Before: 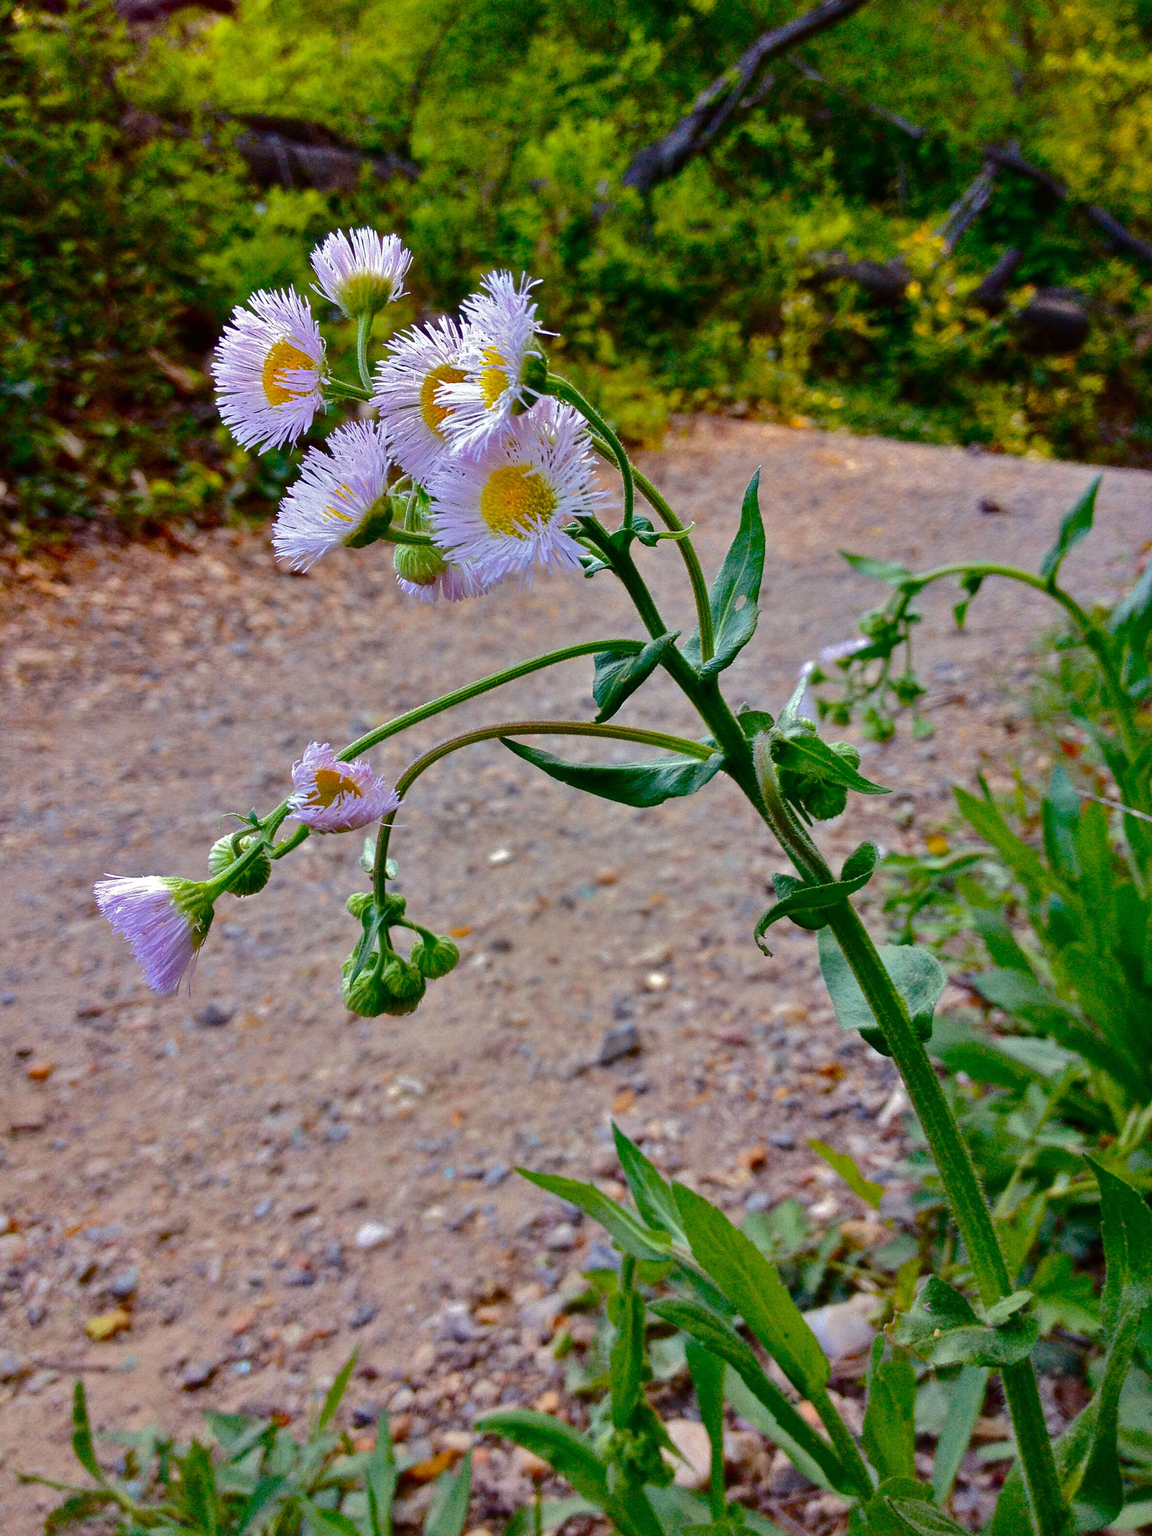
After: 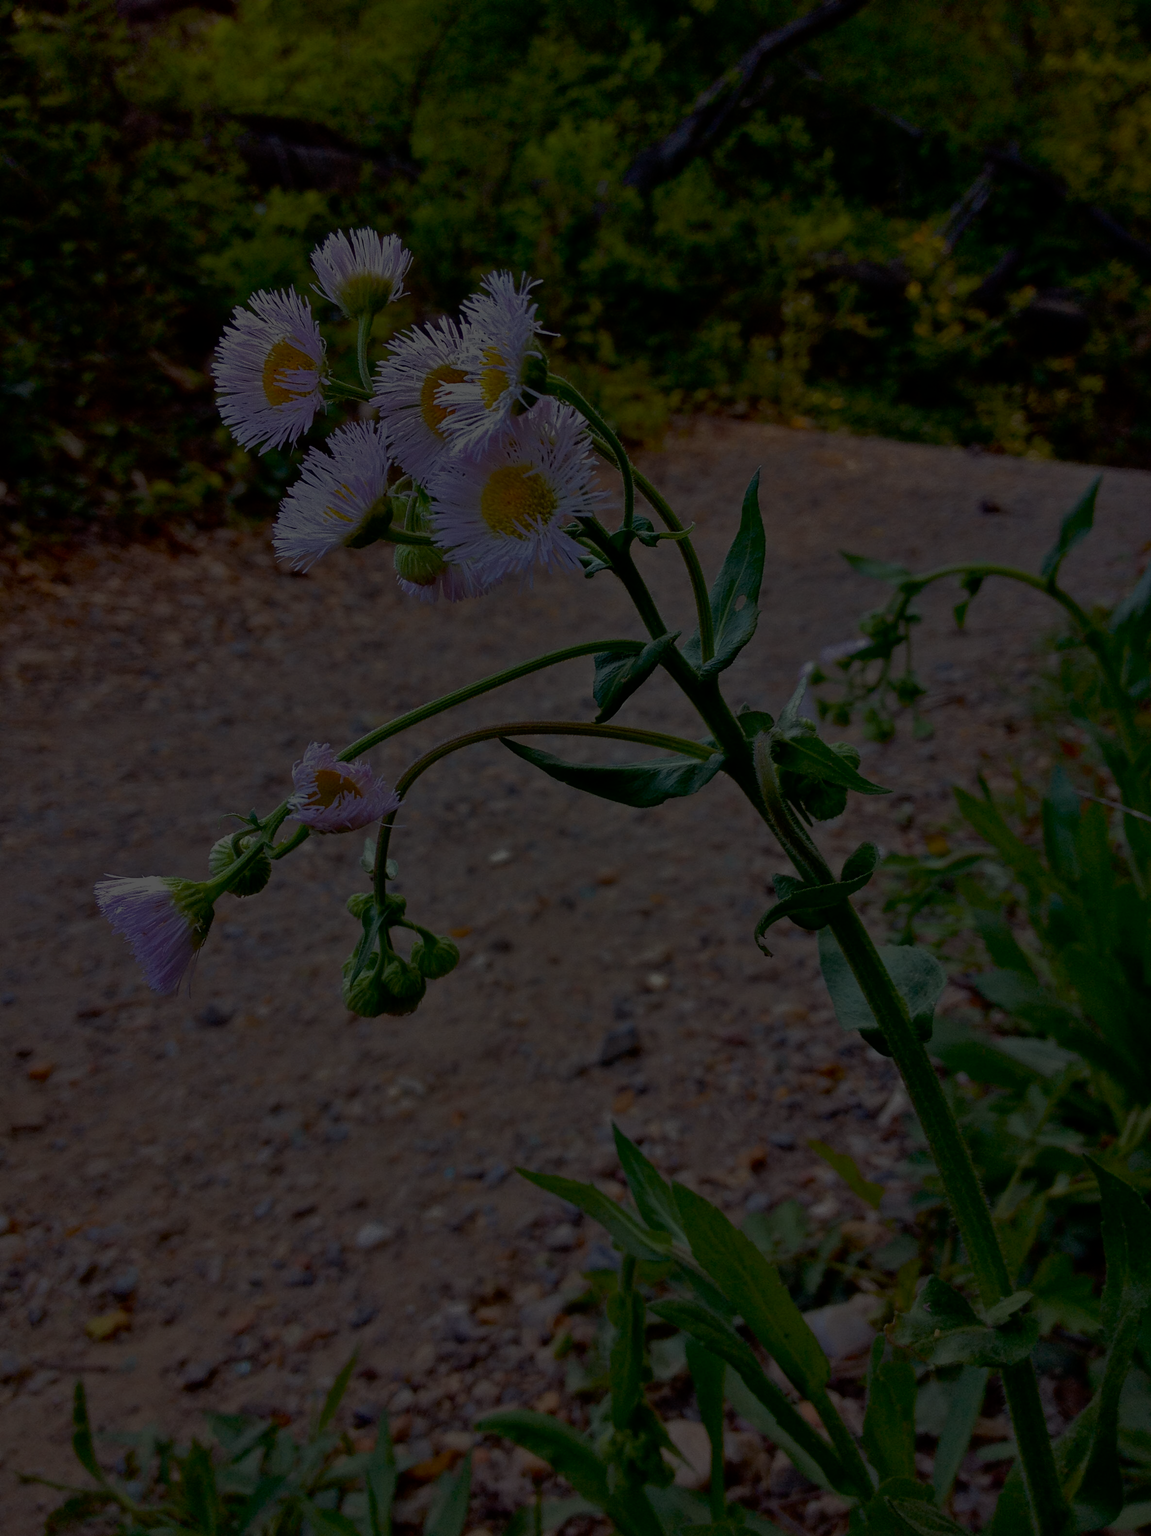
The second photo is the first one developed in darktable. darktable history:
exposure: exposure -1.468 EV
tone curve: curves: ch0 [(0, 0) (0.641, 0.595) (1, 1)], color space Lab, linked channels
base curve: curves: ch0 [(0, 0) (0.297, 0.298) (1, 1)]
